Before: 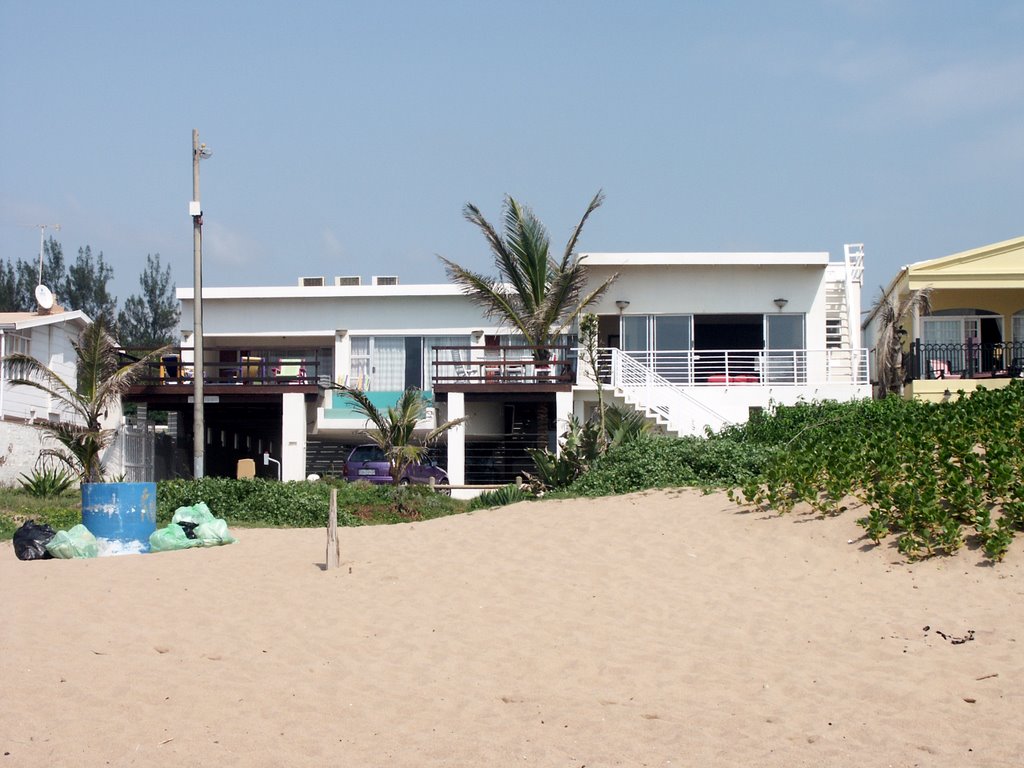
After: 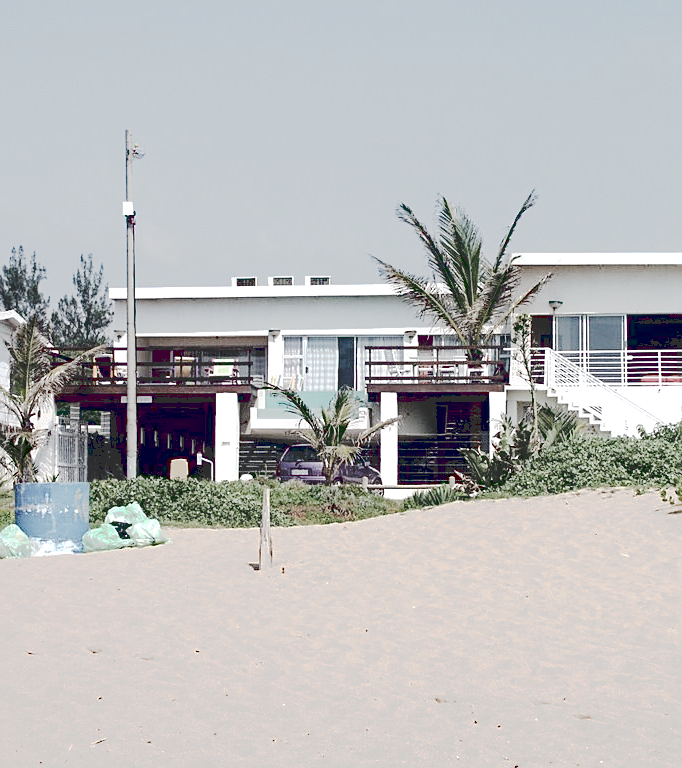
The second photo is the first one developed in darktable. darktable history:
crop and rotate: left 6.617%, right 26.717%
contrast brightness saturation: brightness 0.18, saturation -0.5
haze removal: strength 0.42, compatibility mode true, adaptive false
tone curve: curves: ch0 [(0, 0) (0.003, 0.185) (0.011, 0.185) (0.025, 0.187) (0.044, 0.185) (0.069, 0.185) (0.1, 0.18) (0.136, 0.18) (0.177, 0.179) (0.224, 0.202) (0.277, 0.252) (0.335, 0.343) (0.399, 0.452) (0.468, 0.553) (0.543, 0.643) (0.623, 0.717) (0.709, 0.778) (0.801, 0.82) (0.898, 0.856) (1, 1)], preserve colors none
exposure: black level correction 0.002, exposure 0.15 EV, compensate highlight preservation false
sharpen: on, module defaults
